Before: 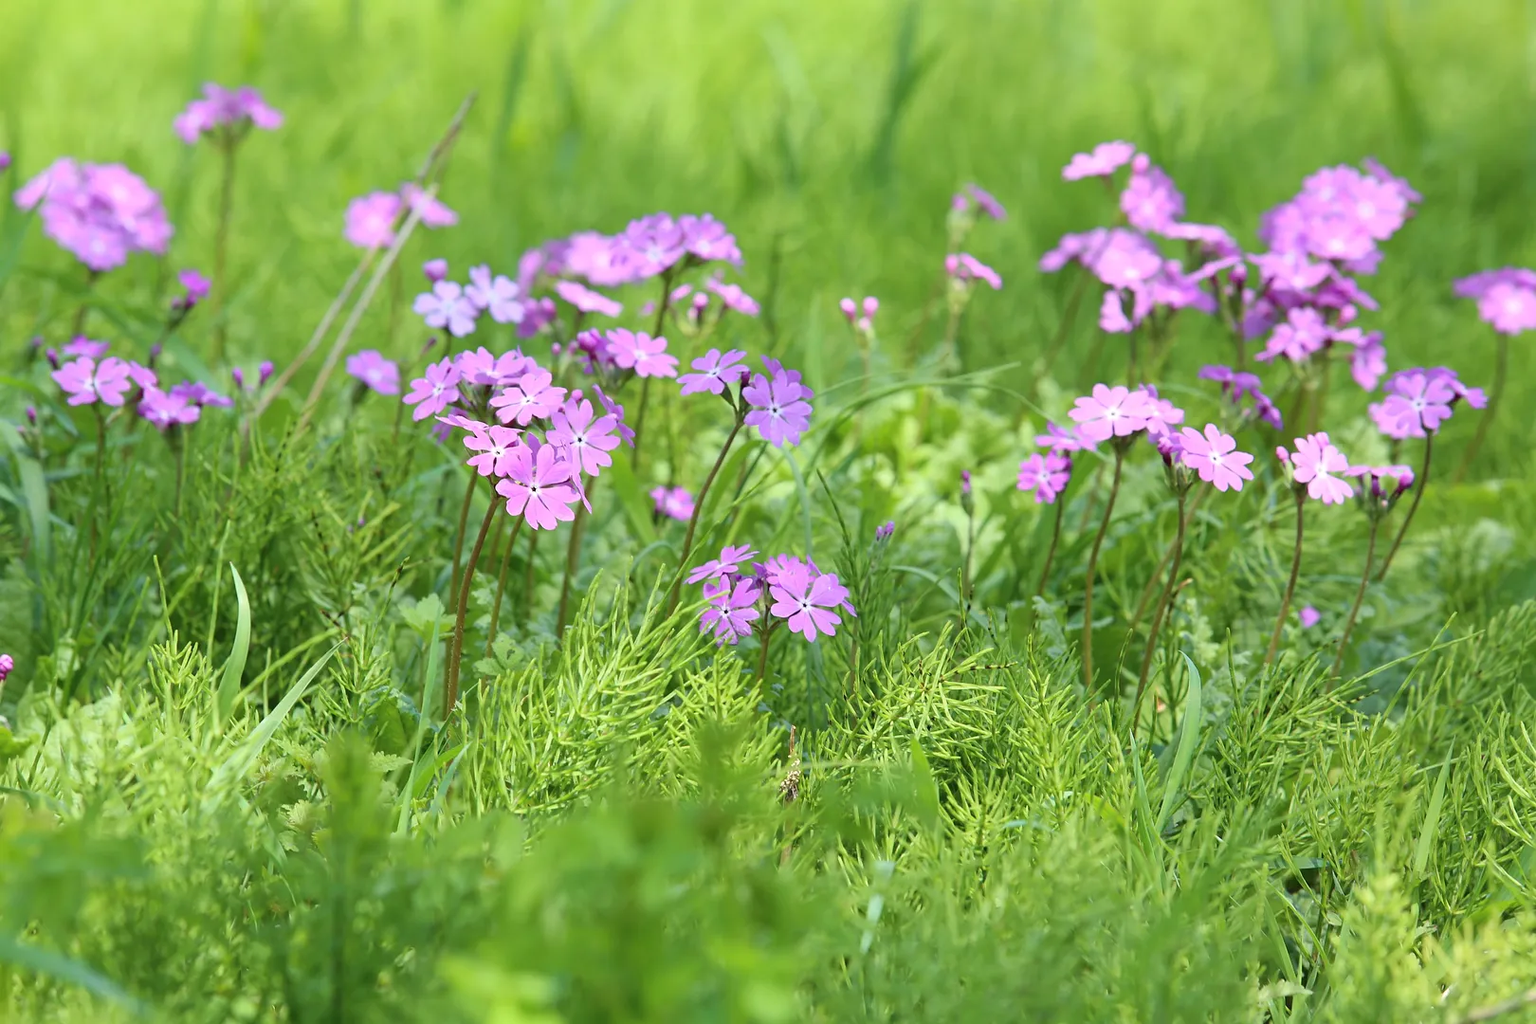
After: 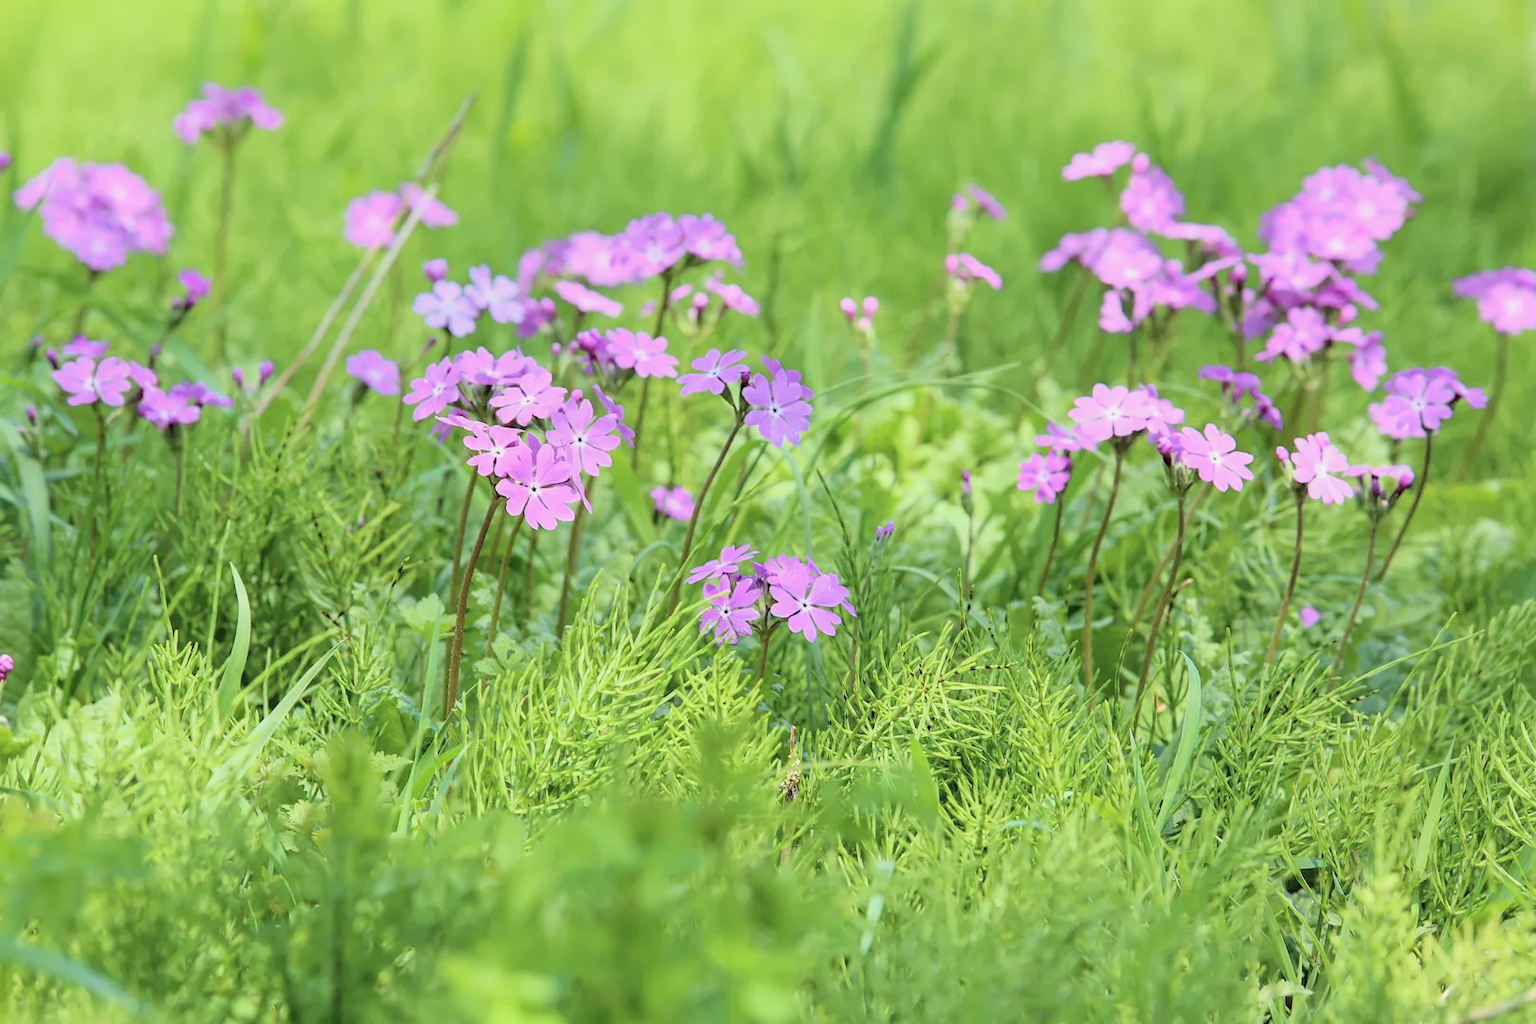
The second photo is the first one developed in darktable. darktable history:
contrast brightness saturation: brightness 0.15
local contrast: on, module defaults
filmic rgb: threshold 3 EV, hardness 4.17, latitude 50%, contrast 1.1, preserve chrominance max RGB, color science v6 (2022), contrast in shadows safe, contrast in highlights safe, enable highlight reconstruction true
